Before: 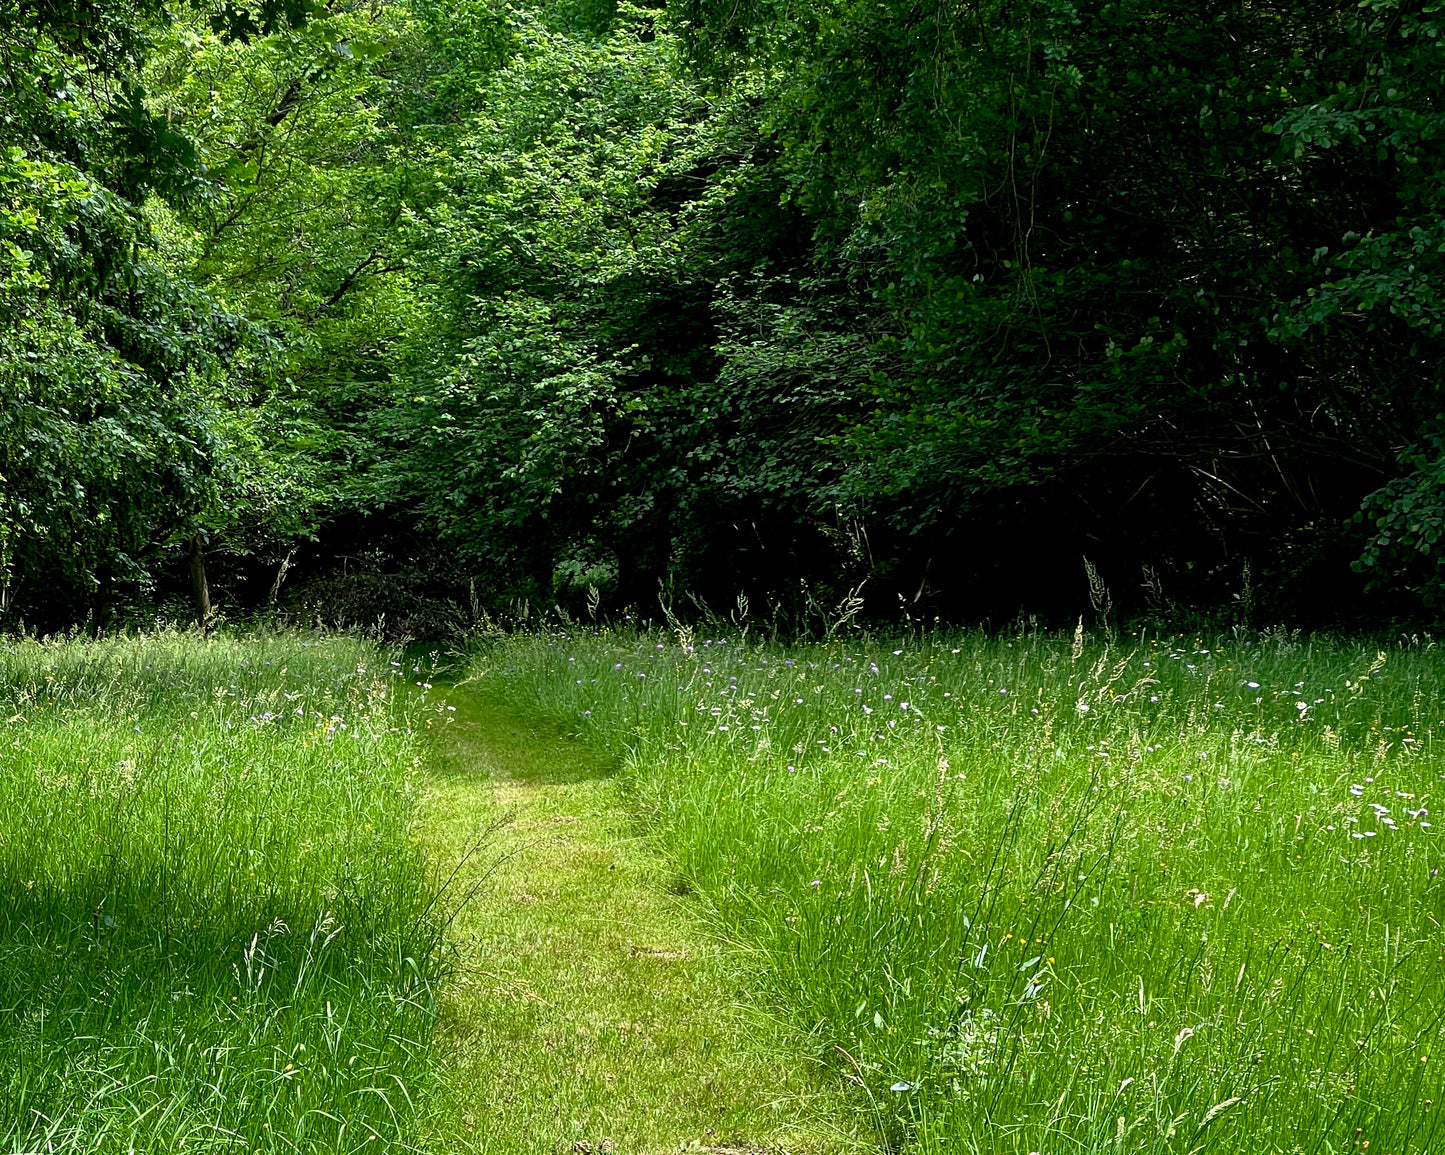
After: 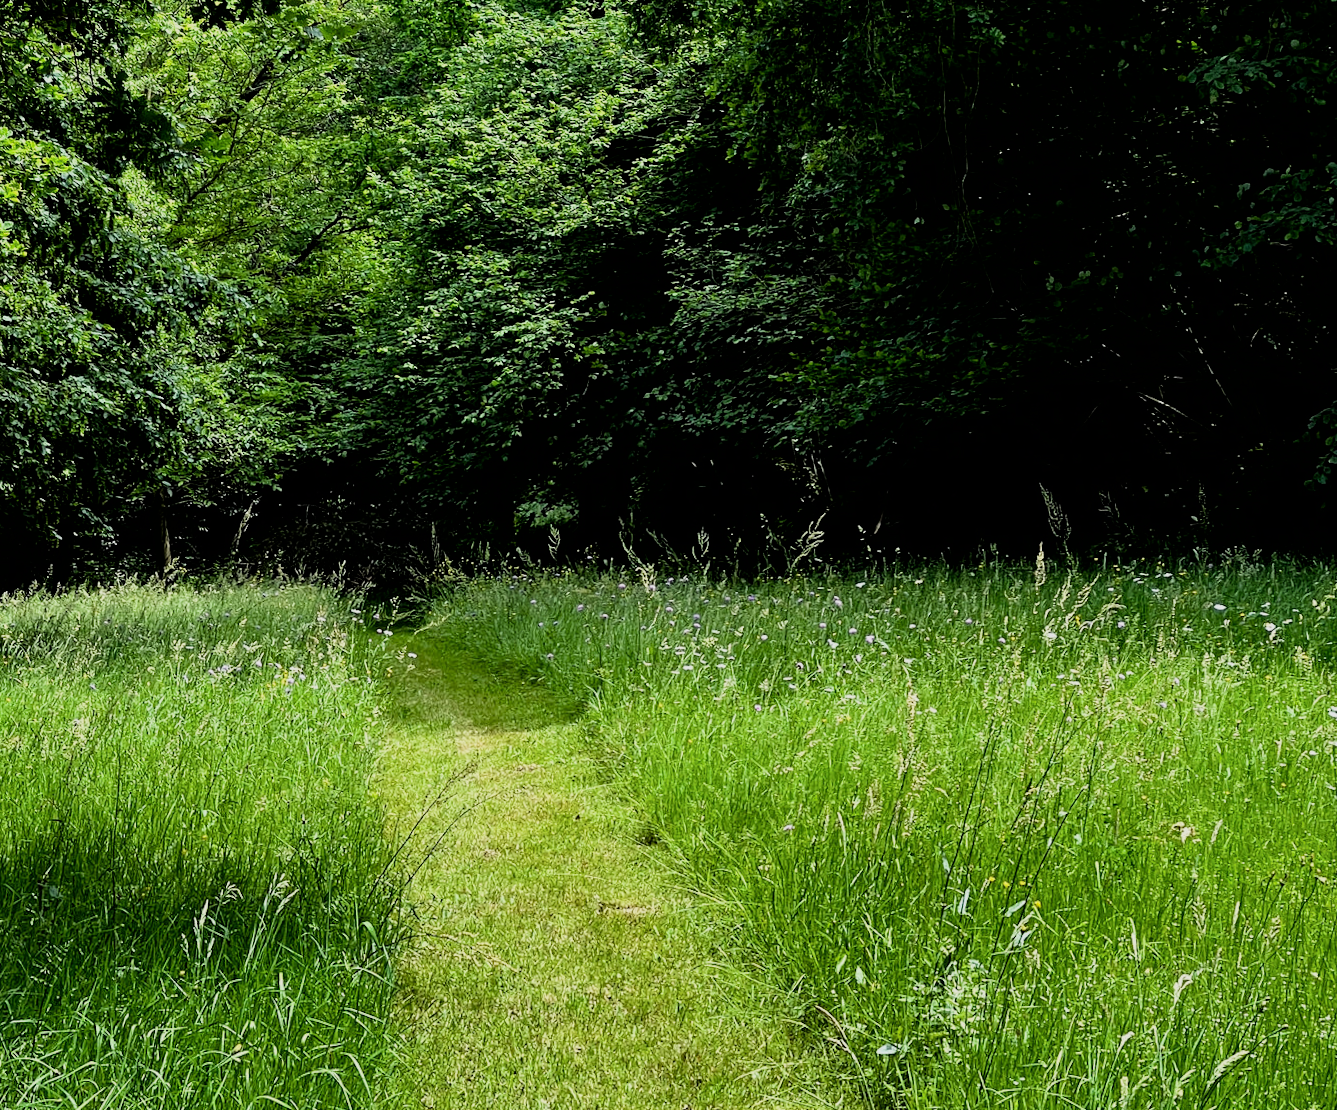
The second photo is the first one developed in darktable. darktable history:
filmic rgb: black relative exposure -5 EV, hardness 2.88, contrast 1.3, highlights saturation mix -30%
rotate and perspective: rotation -1.68°, lens shift (vertical) -0.146, crop left 0.049, crop right 0.912, crop top 0.032, crop bottom 0.96
